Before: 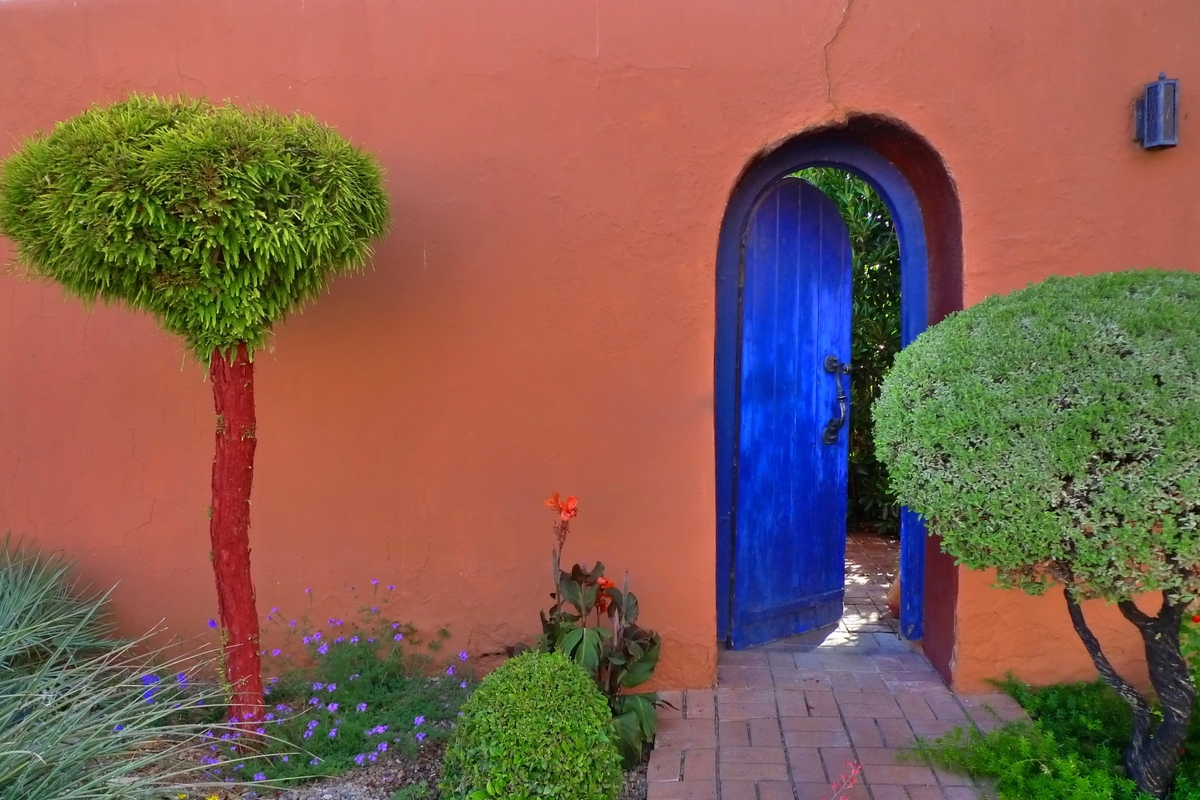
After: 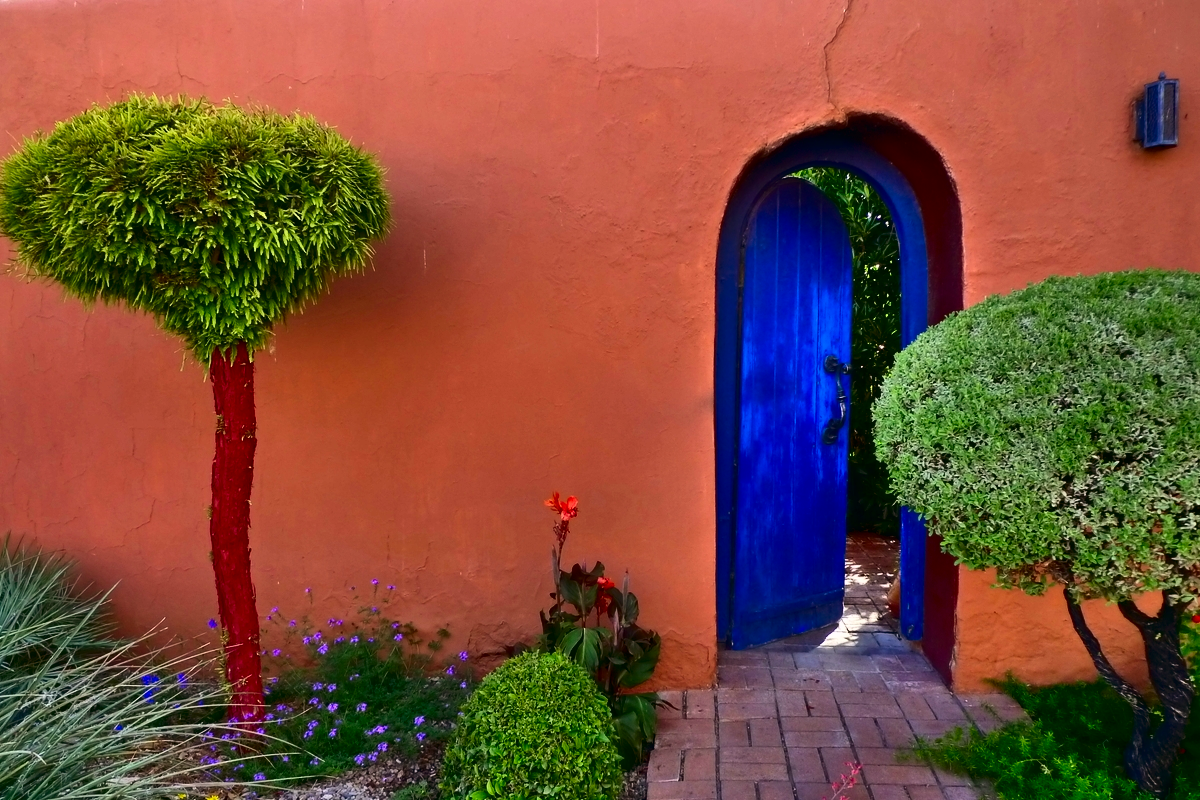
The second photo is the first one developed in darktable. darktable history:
color balance: lift [1, 0.998, 1.001, 1.002], gamma [1, 1.02, 1, 0.98], gain [1, 1.02, 1.003, 0.98]
contrast brightness saturation: contrast 0.32, brightness -0.08, saturation 0.17
